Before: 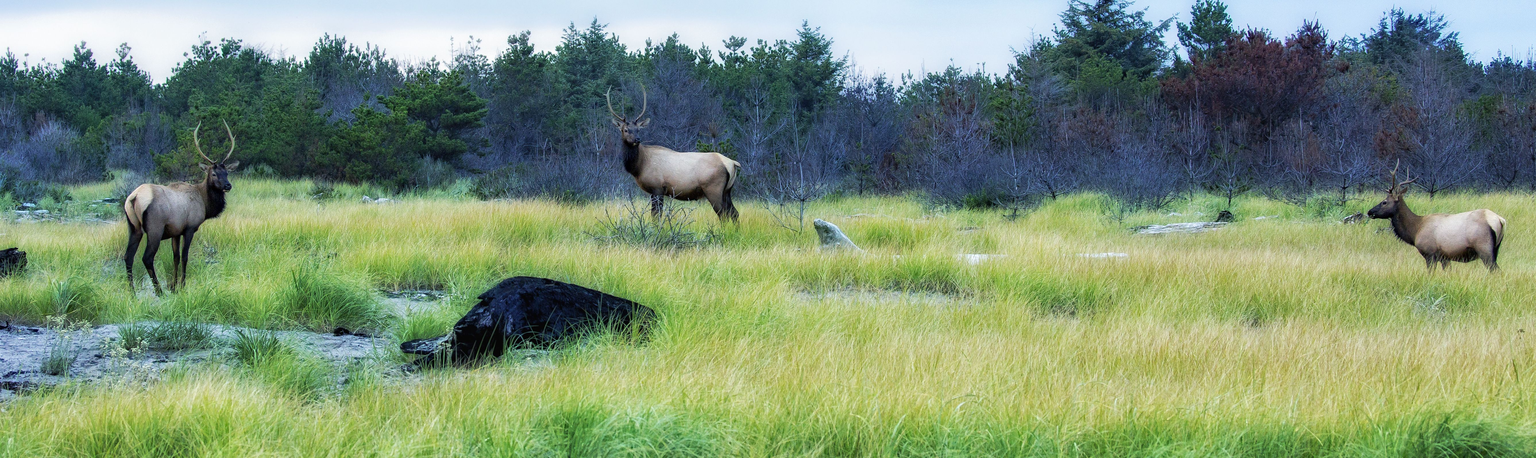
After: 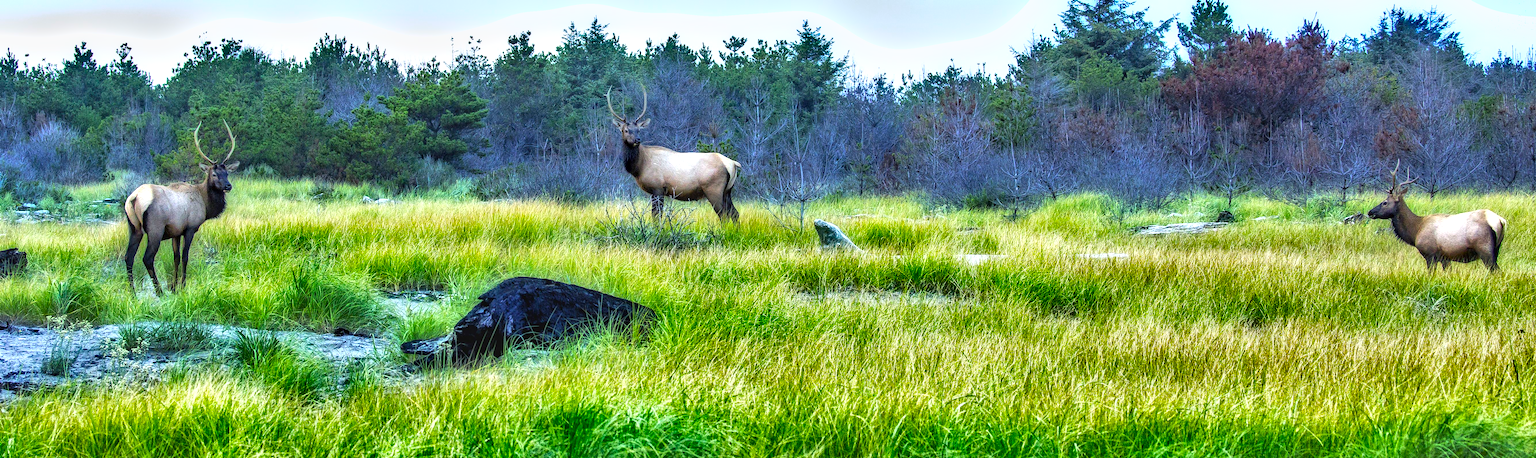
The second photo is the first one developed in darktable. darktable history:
color balance rgb: perceptual saturation grading › global saturation 25.636%, global vibrance 20%
local contrast: on, module defaults
exposure: black level correction 0, exposure 0.699 EV, compensate exposure bias true, compensate highlight preservation false
shadows and highlights: shadows 20.73, highlights -82.65, soften with gaussian
